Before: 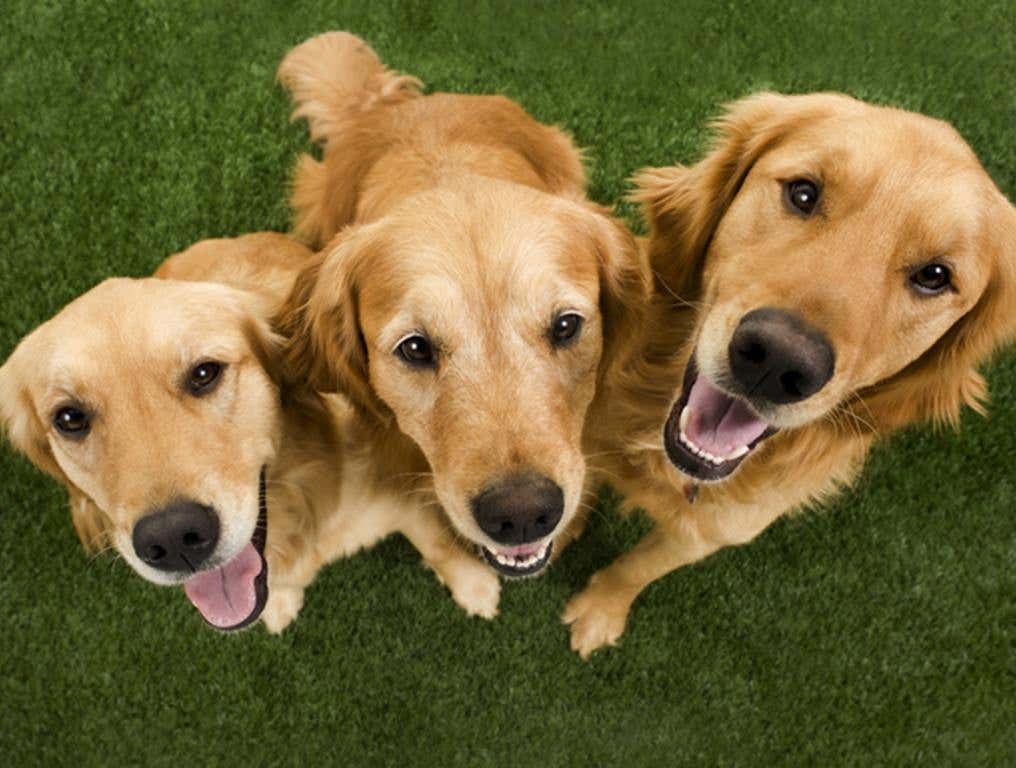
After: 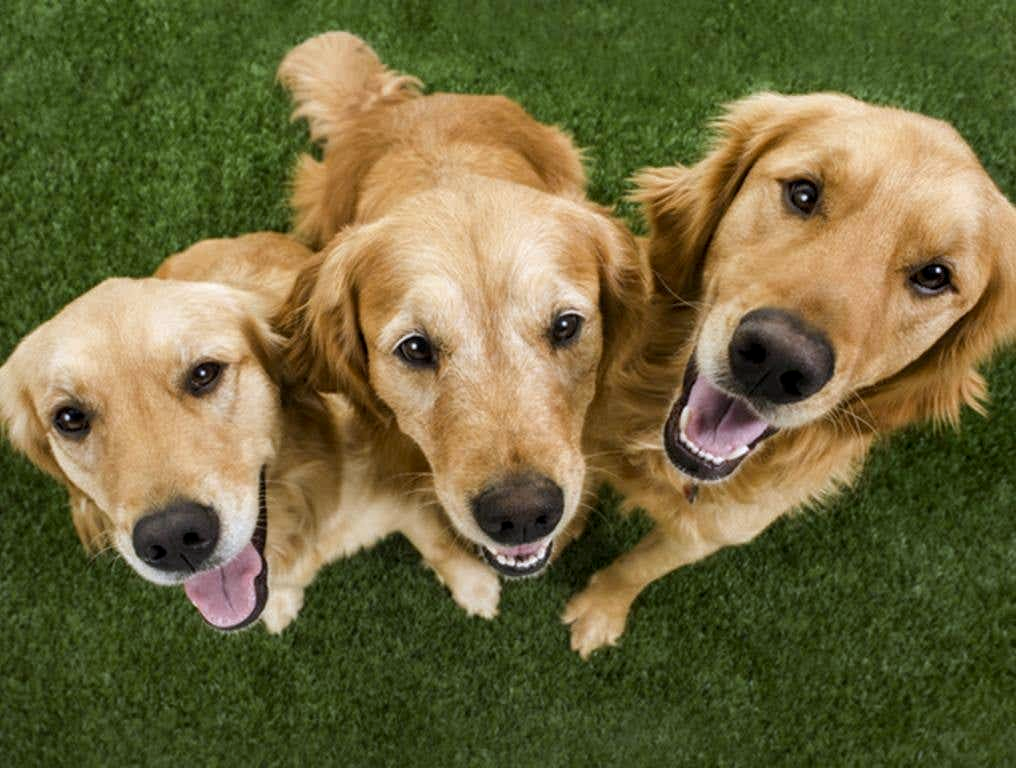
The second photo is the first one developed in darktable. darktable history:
local contrast: on, module defaults
white balance: red 0.954, blue 1.079
